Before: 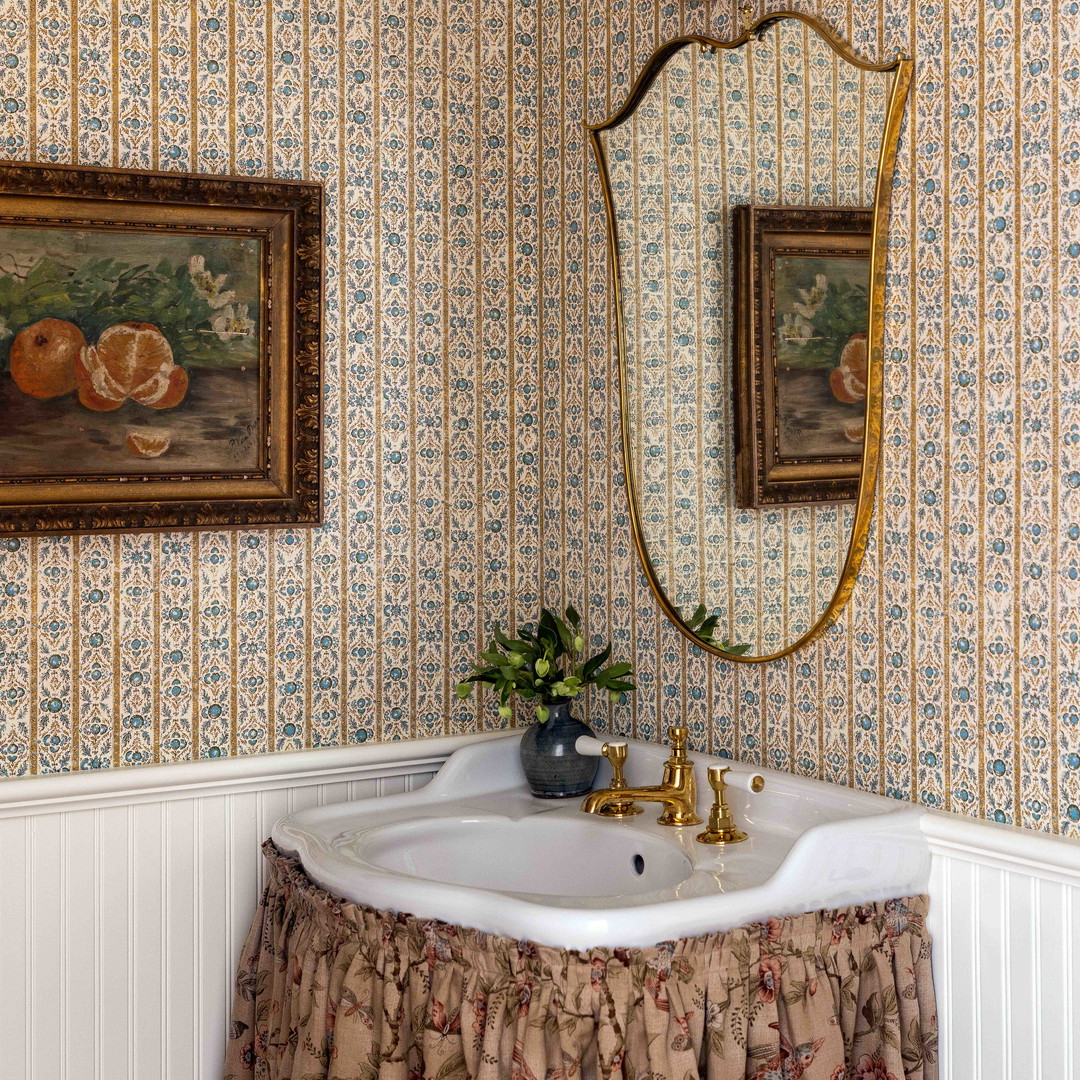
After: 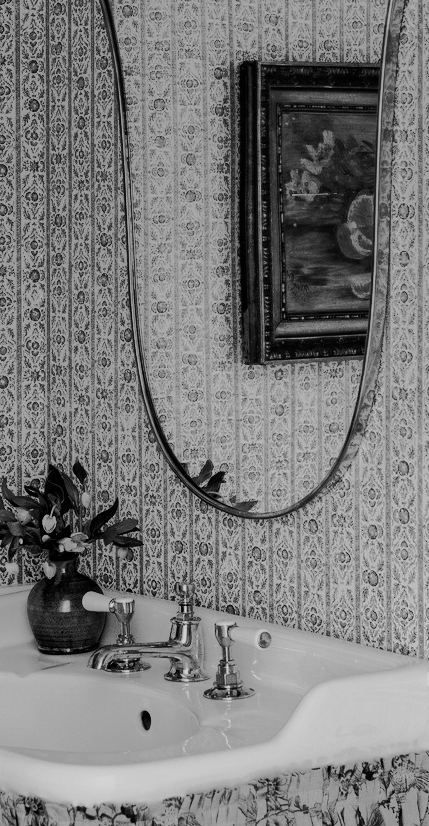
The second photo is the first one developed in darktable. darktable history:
filmic rgb: black relative exposure -7.65 EV, white relative exposure 4.56 EV, hardness 3.61
color balance rgb: contrast -10%
crop: left 45.721%, top 13.393%, right 14.118%, bottom 10.01%
color zones: curves: ch1 [(0.309, 0.524) (0.41, 0.329) (0.508, 0.509)]; ch2 [(0.25, 0.457) (0.75, 0.5)]
tone curve: curves: ch0 [(0, 0) (0.104, 0.061) (0.239, 0.201) (0.327, 0.317) (0.401, 0.443) (0.489, 0.566) (0.65, 0.68) (0.832, 0.858) (1, 0.977)]; ch1 [(0, 0) (0.161, 0.092) (0.35, 0.33) (0.379, 0.401) (0.447, 0.476) (0.495, 0.499) (0.515, 0.518) (0.534, 0.557) (0.602, 0.625) (0.712, 0.706) (1, 1)]; ch2 [(0, 0) (0.359, 0.372) (0.437, 0.437) (0.502, 0.501) (0.55, 0.534) (0.592, 0.601) (0.647, 0.64) (1, 1)], color space Lab, independent channels, preserve colors none
monochrome: on, module defaults
graduated density: hue 238.83°, saturation 50%
